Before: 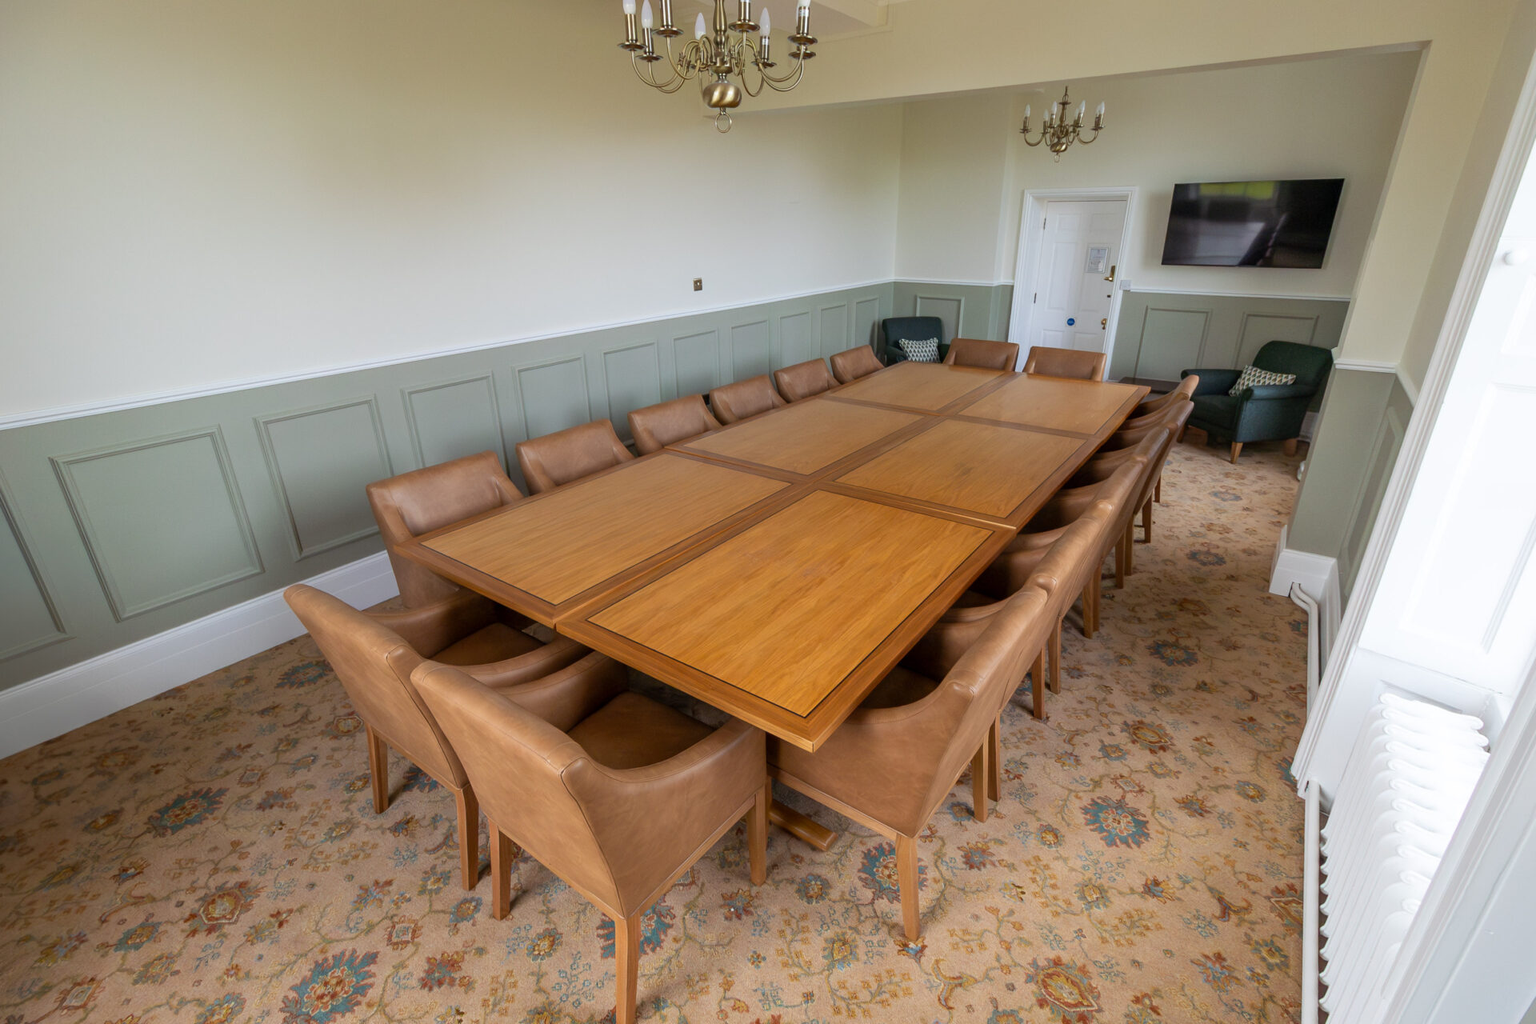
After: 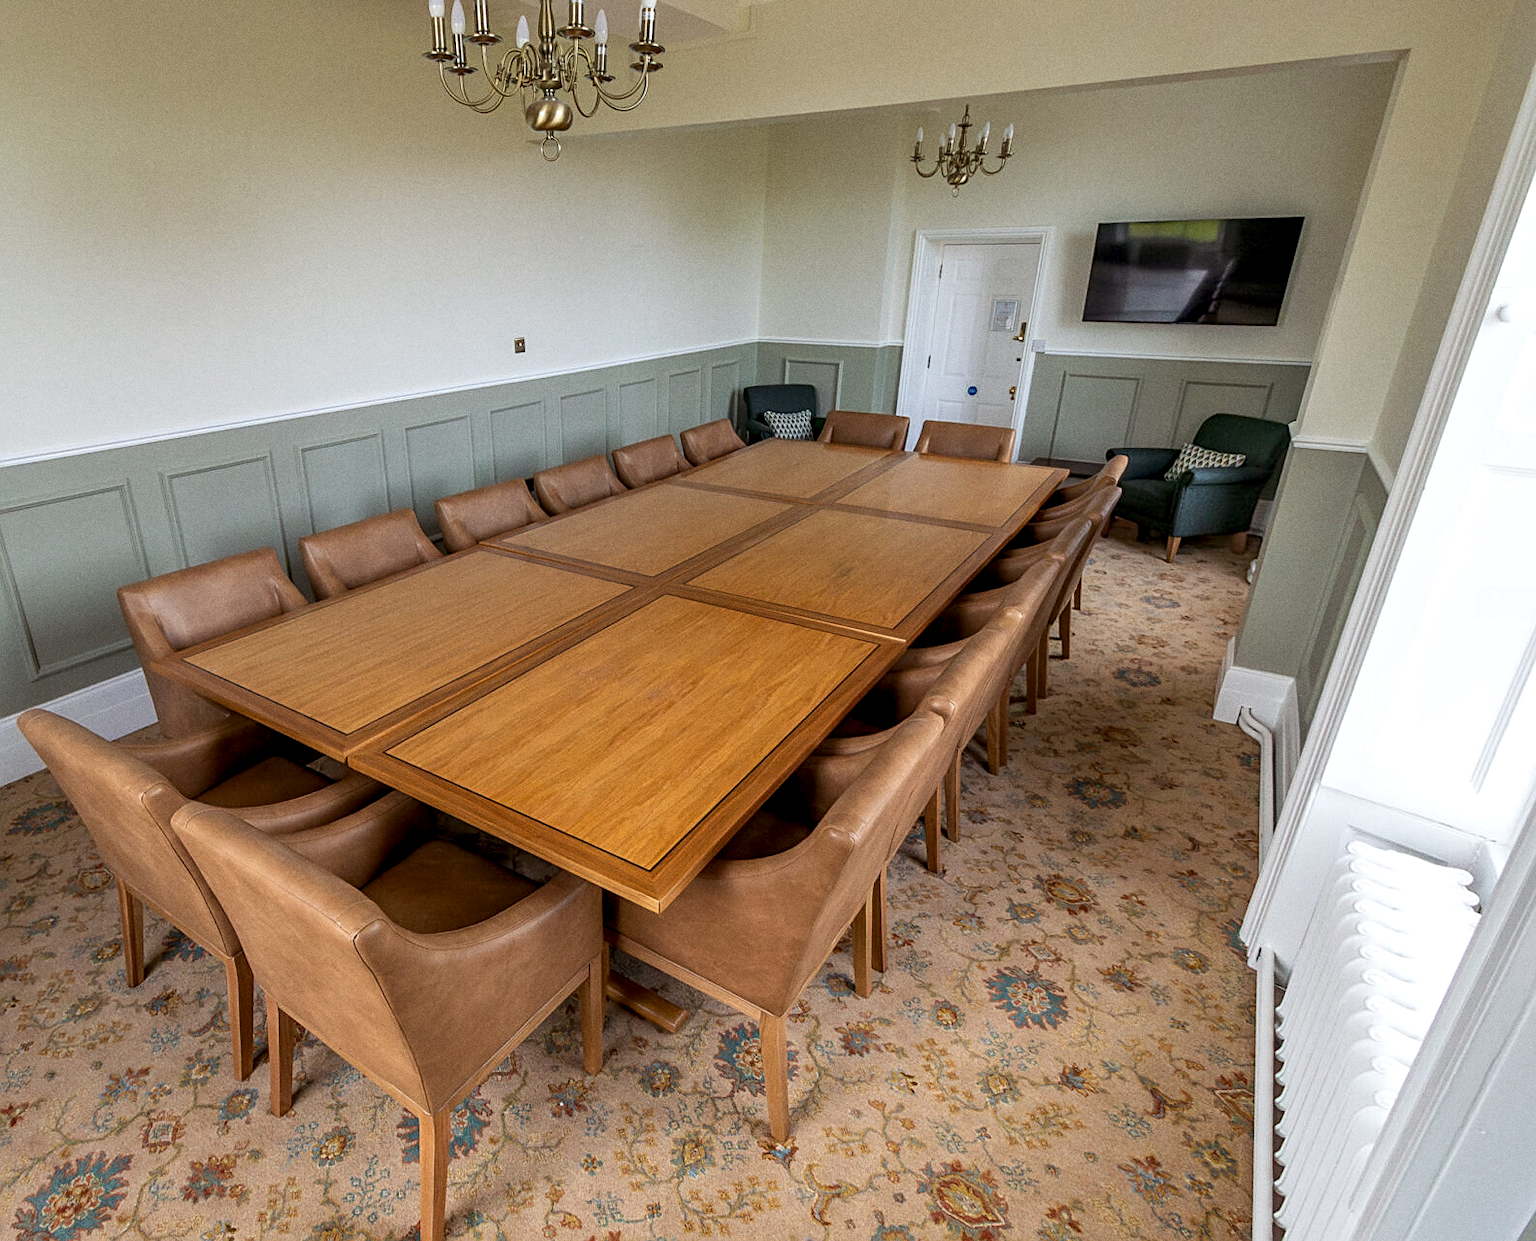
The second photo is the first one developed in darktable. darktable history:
crop: left 17.582%, bottom 0.031%
sharpen: on, module defaults
shadows and highlights: shadows 35, highlights -35, soften with gaussian
grain: coarseness 0.09 ISO
local contrast: detail 130%
